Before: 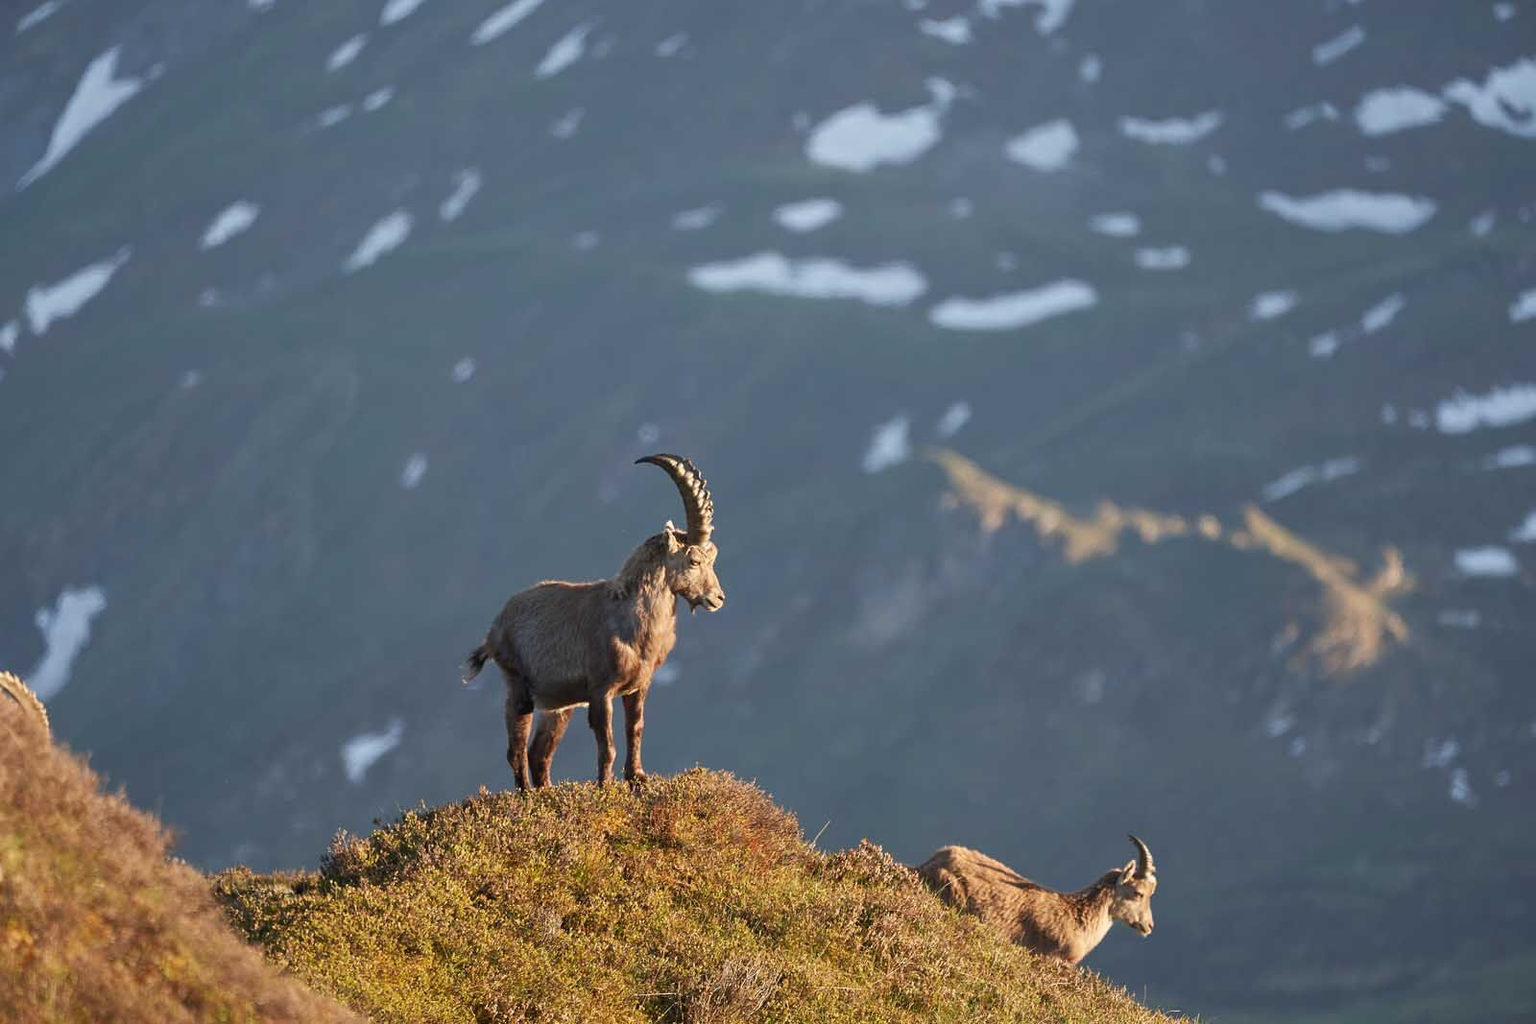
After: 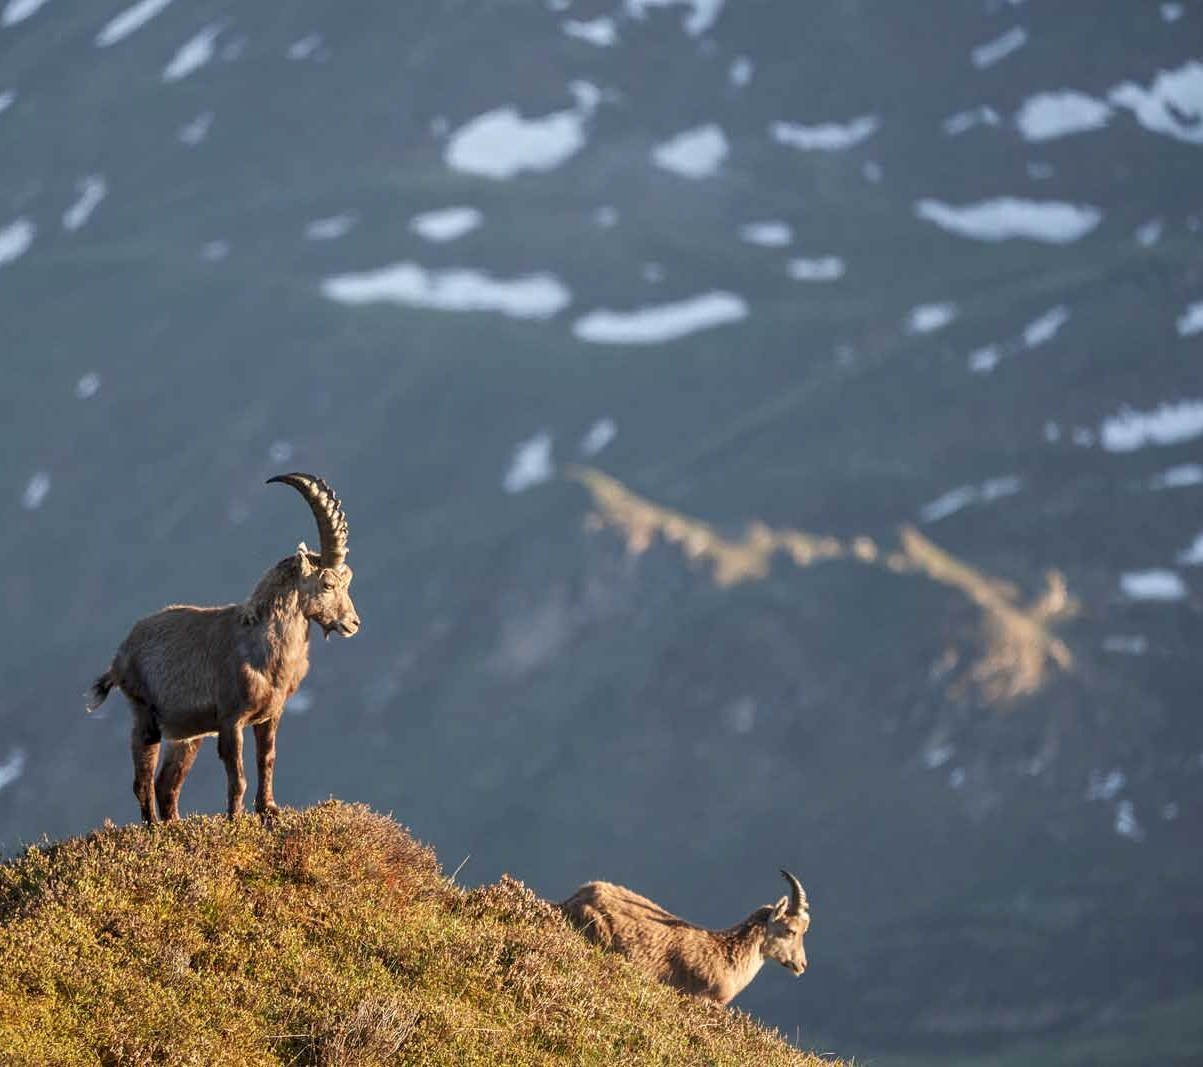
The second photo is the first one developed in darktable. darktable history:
crop and rotate: left 24.798%
local contrast: on, module defaults
